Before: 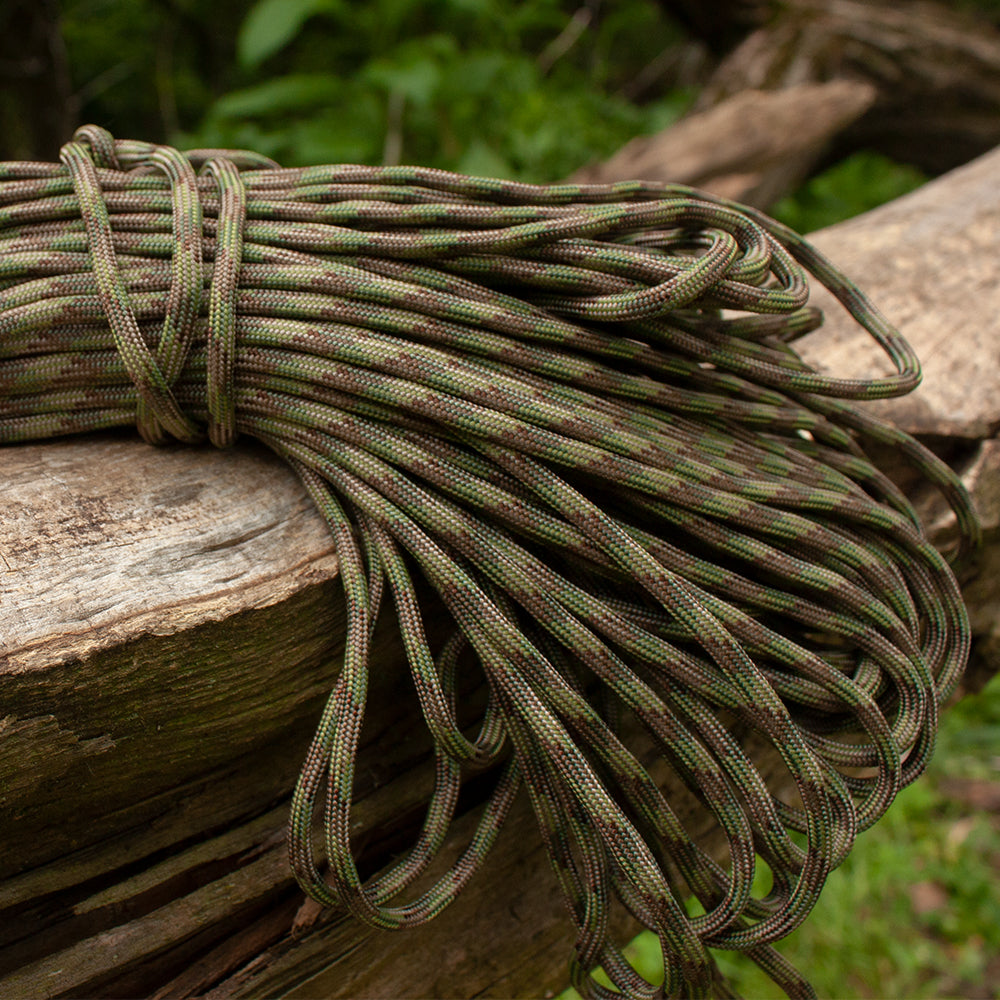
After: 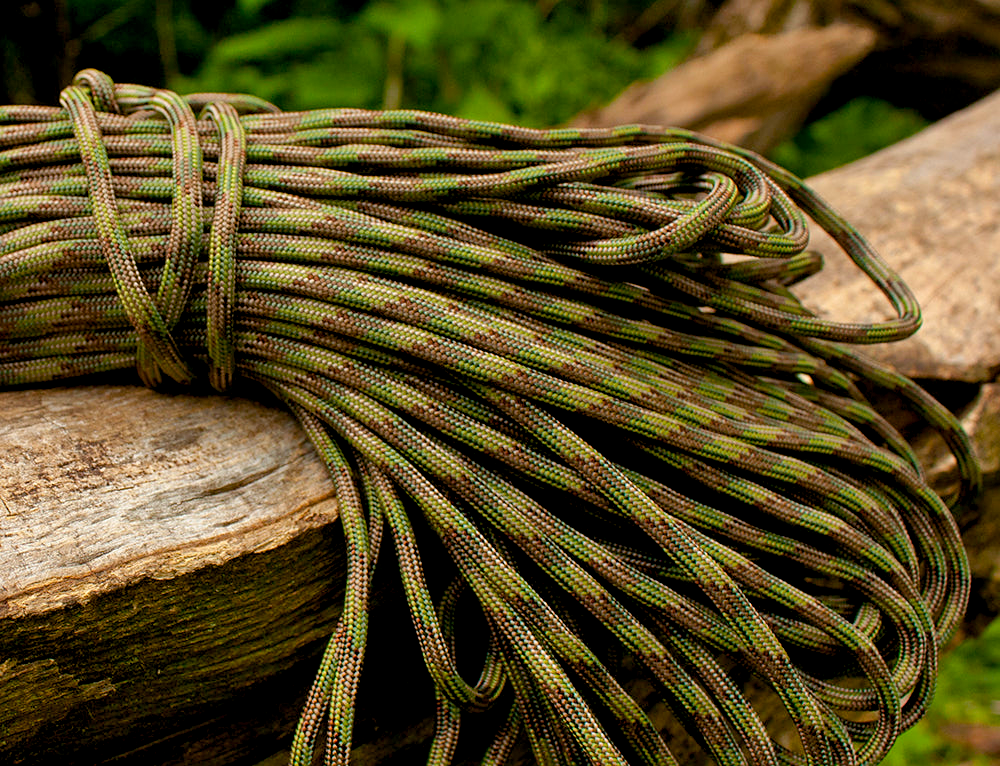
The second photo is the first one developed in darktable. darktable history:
color balance rgb: global offset › luminance -0.839%, linear chroma grading › shadows 10.14%, linear chroma grading › highlights 10.119%, linear chroma grading › global chroma 14.865%, linear chroma grading › mid-tones 14.551%, perceptual saturation grading › global saturation 19.584%
sharpen: amount 0.207
crop: top 5.65%, bottom 17.718%
shadows and highlights: radius 119.84, shadows 41.81, highlights -62.21, soften with gaussian
